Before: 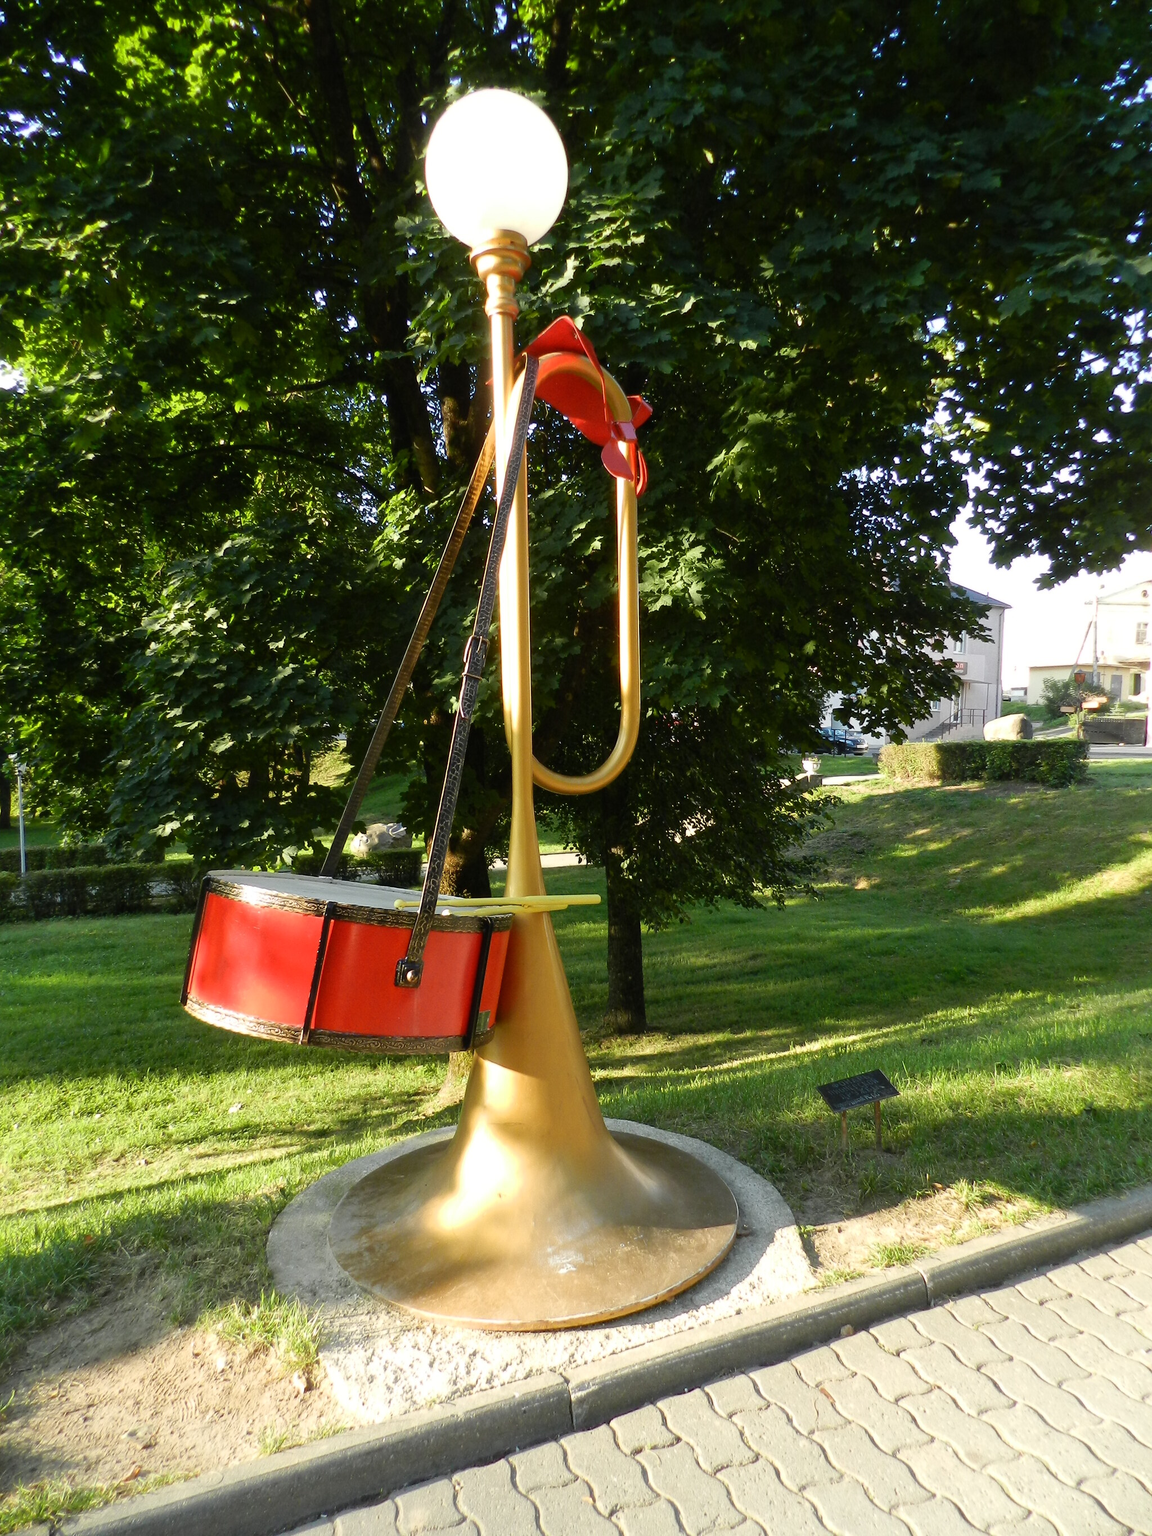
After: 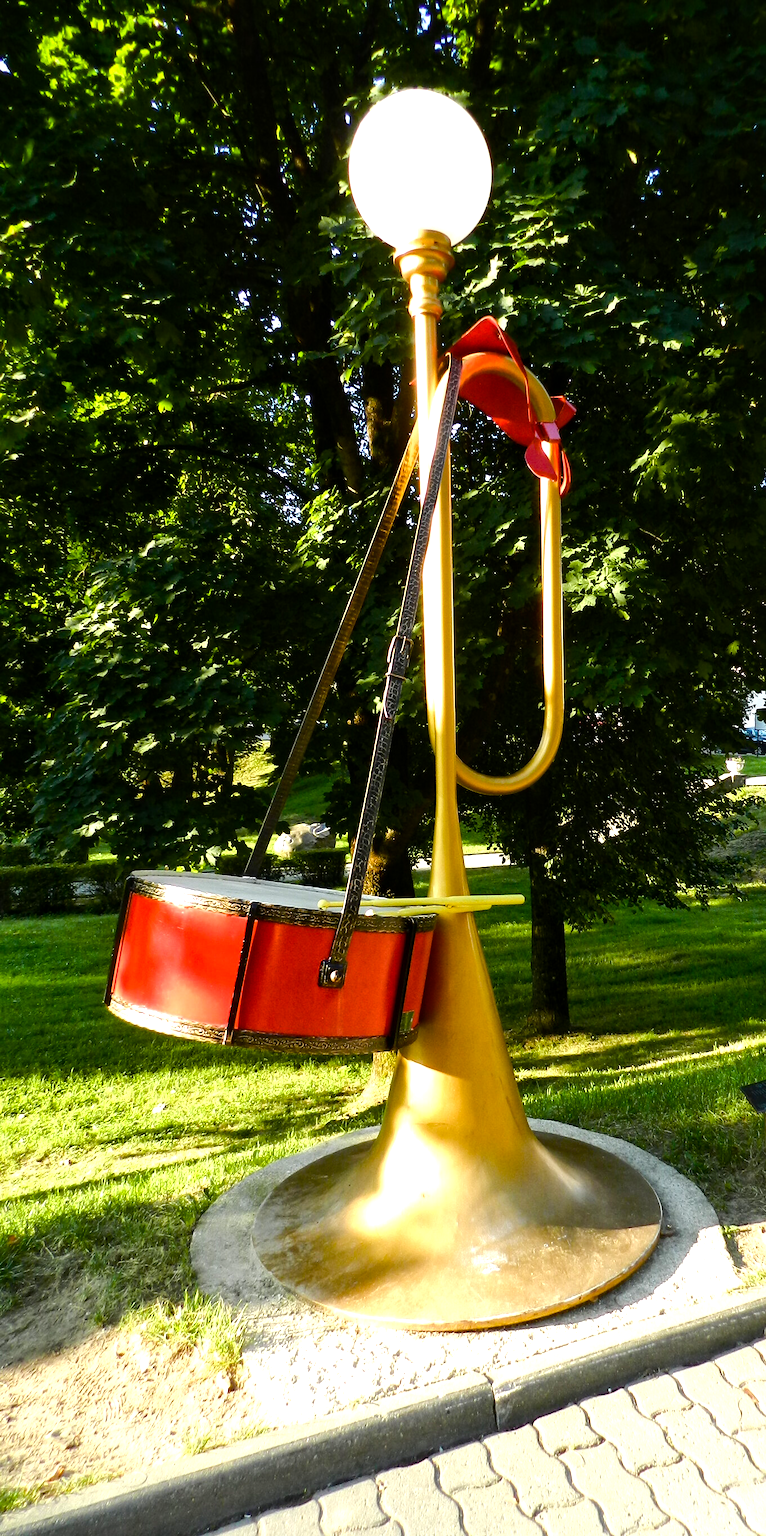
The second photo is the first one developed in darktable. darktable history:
crop and rotate: left 6.666%, right 26.79%
color balance rgb: perceptual saturation grading › global saturation 20%, perceptual saturation grading › highlights -25.481%, perceptual saturation grading › shadows 49.283%, perceptual brilliance grading › highlights 17.347%, perceptual brilliance grading › mid-tones 32.753%, perceptual brilliance grading › shadows -30.669%, global vibrance 20%
local contrast: mode bilateral grid, contrast 21, coarseness 50, detail 119%, midtone range 0.2
